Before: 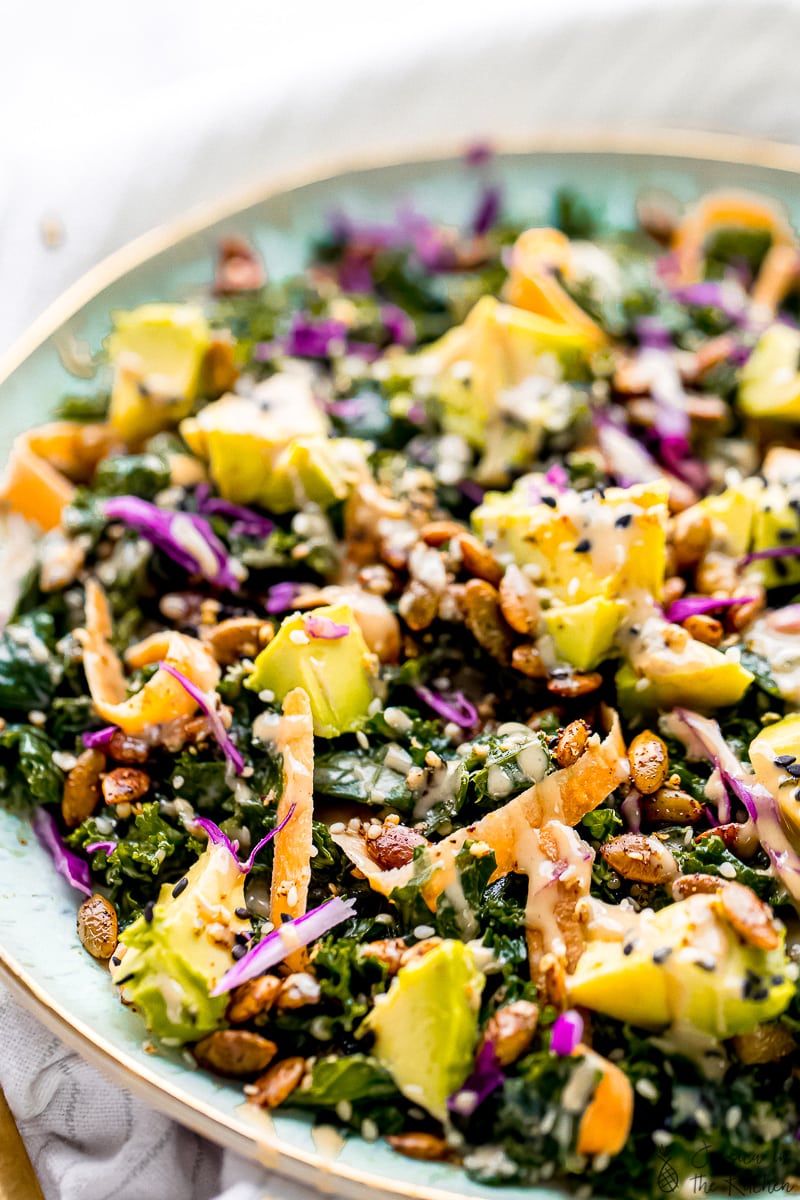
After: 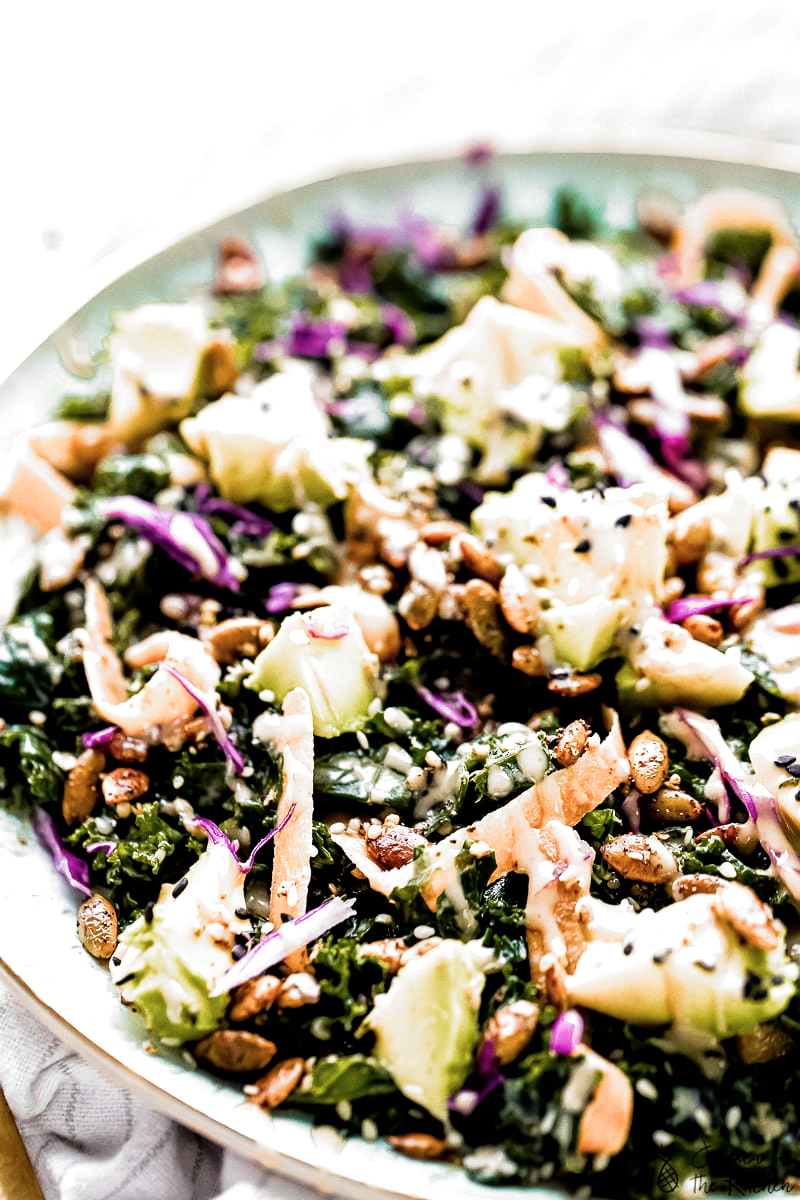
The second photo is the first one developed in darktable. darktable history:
exposure: black level correction 0, exposure 0.2 EV, compensate exposure bias true, compensate highlight preservation false
filmic rgb: black relative exposure -8.2 EV, white relative exposure 2.2 EV, threshold 3 EV, hardness 7.11, latitude 75%, contrast 1.325, highlights saturation mix -2%, shadows ↔ highlights balance 30%, preserve chrominance RGB euclidean norm, color science v5 (2021), contrast in shadows safe, contrast in highlights safe, enable highlight reconstruction true
